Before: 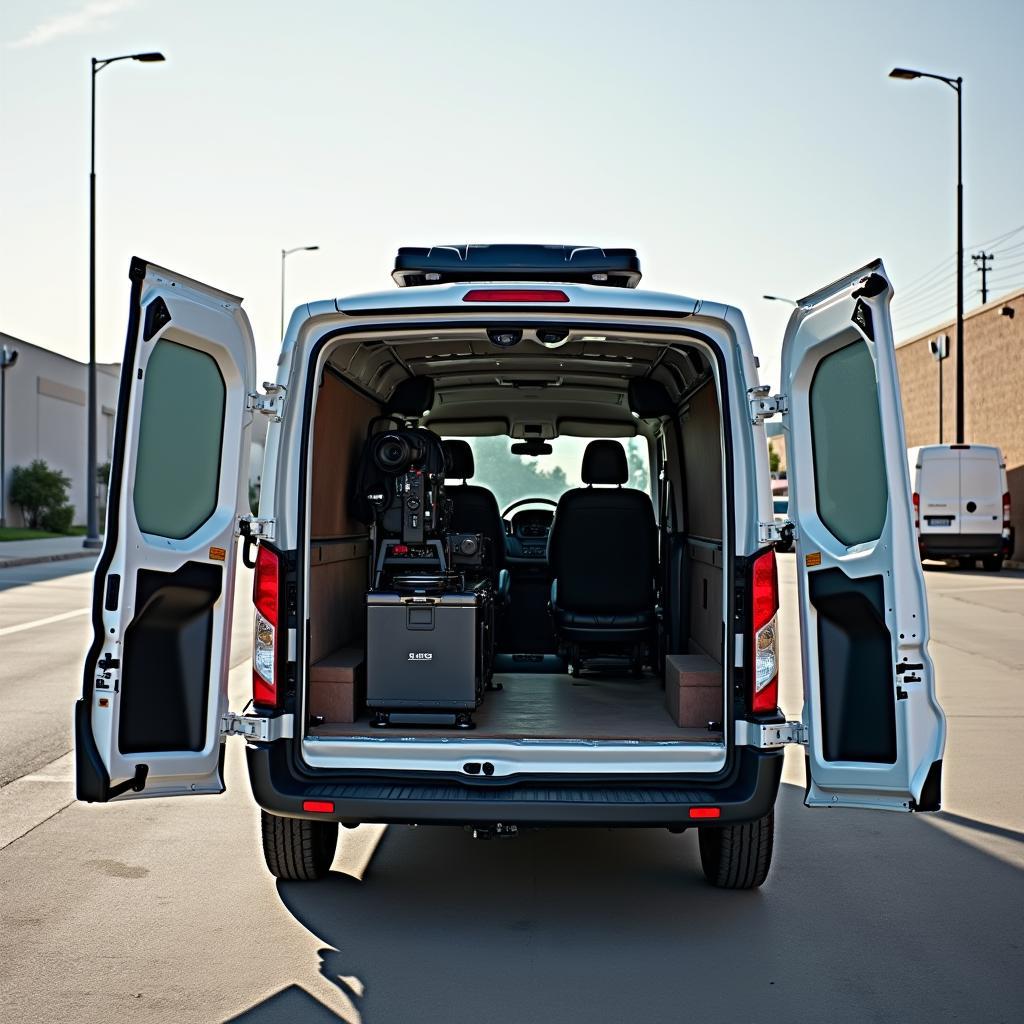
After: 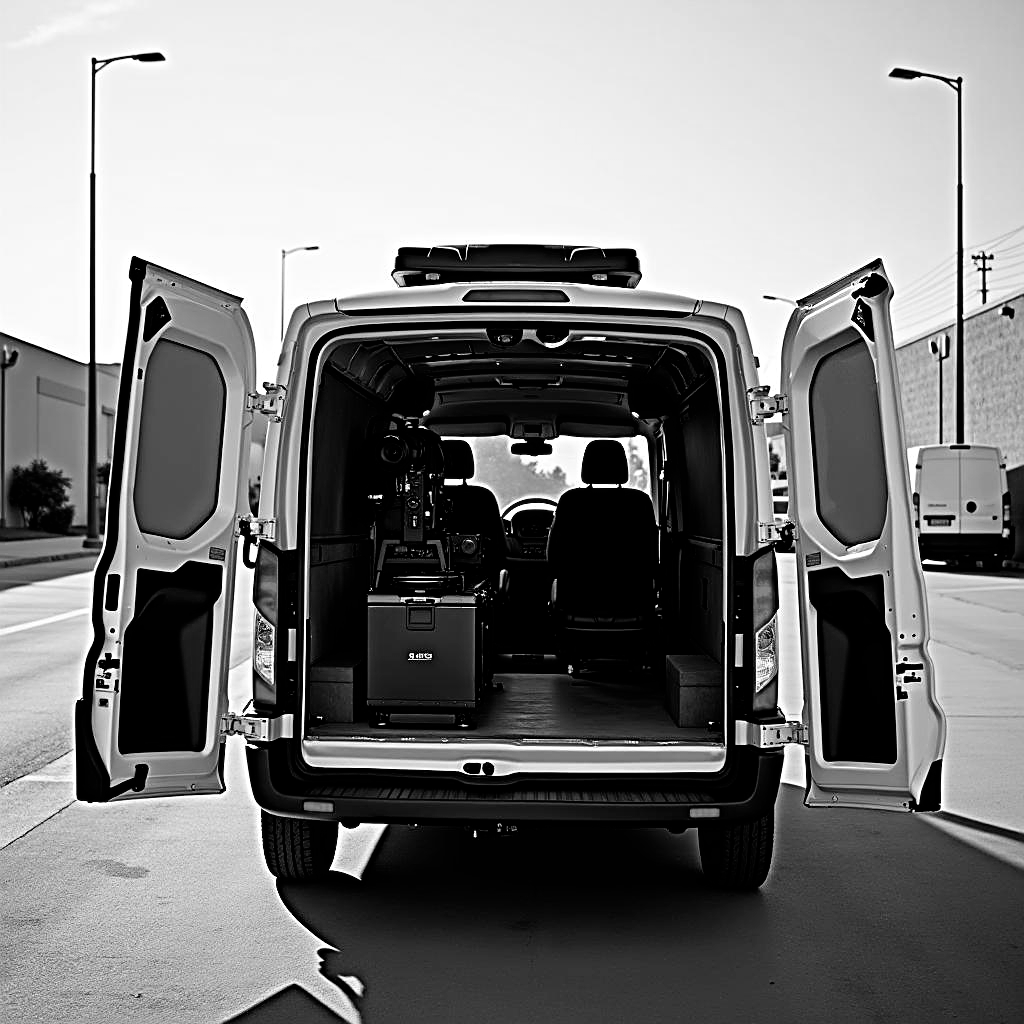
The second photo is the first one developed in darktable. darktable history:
exposure: black level correction 0.001, exposure -0.2 EV, compensate highlight preservation false
monochrome: on, module defaults
sharpen: on, module defaults
tone equalizer: on, module defaults
filmic rgb: black relative exposure -8.2 EV, white relative exposure 2.2 EV, threshold 3 EV, hardness 7.11, latitude 75%, contrast 1.325, highlights saturation mix -2%, shadows ↔ highlights balance 30%, preserve chrominance RGB euclidean norm, color science v5 (2021), contrast in shadows safe, contrast in highlights safe, enable highlight reconstruction true
